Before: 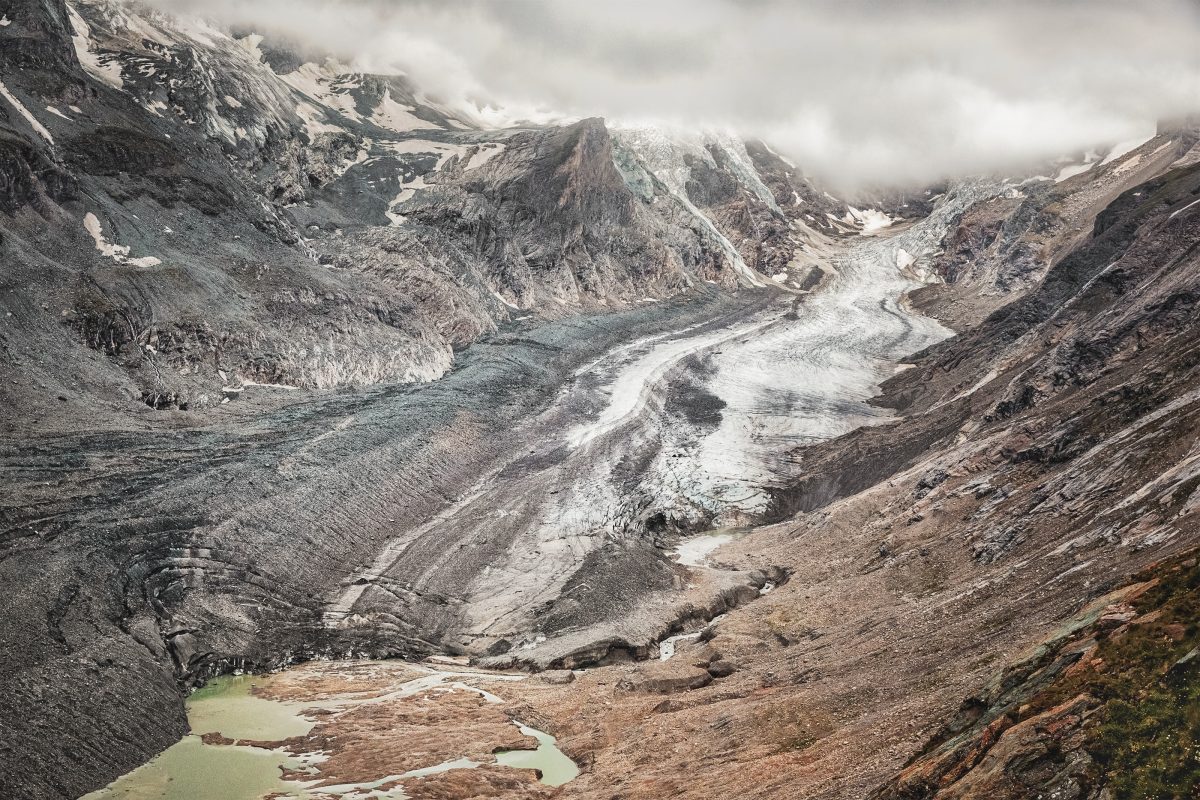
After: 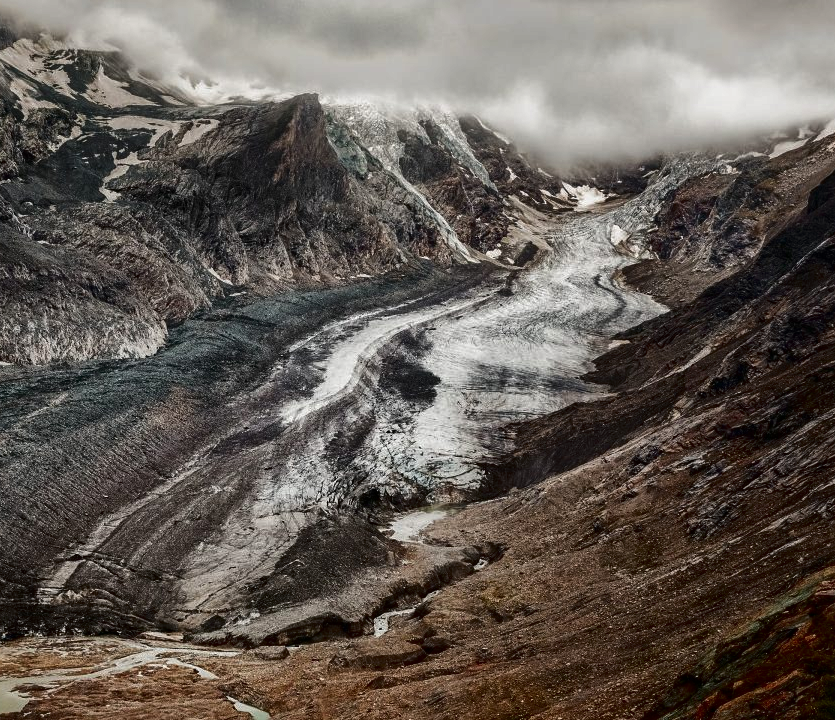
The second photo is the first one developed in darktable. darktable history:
contrast brightness saturation: contrast 0.086, brightness -0.593, saturation 0.167
crop and rotate: left 23.876%, top 3.053%, right 6.516%, bottom 6.894%
